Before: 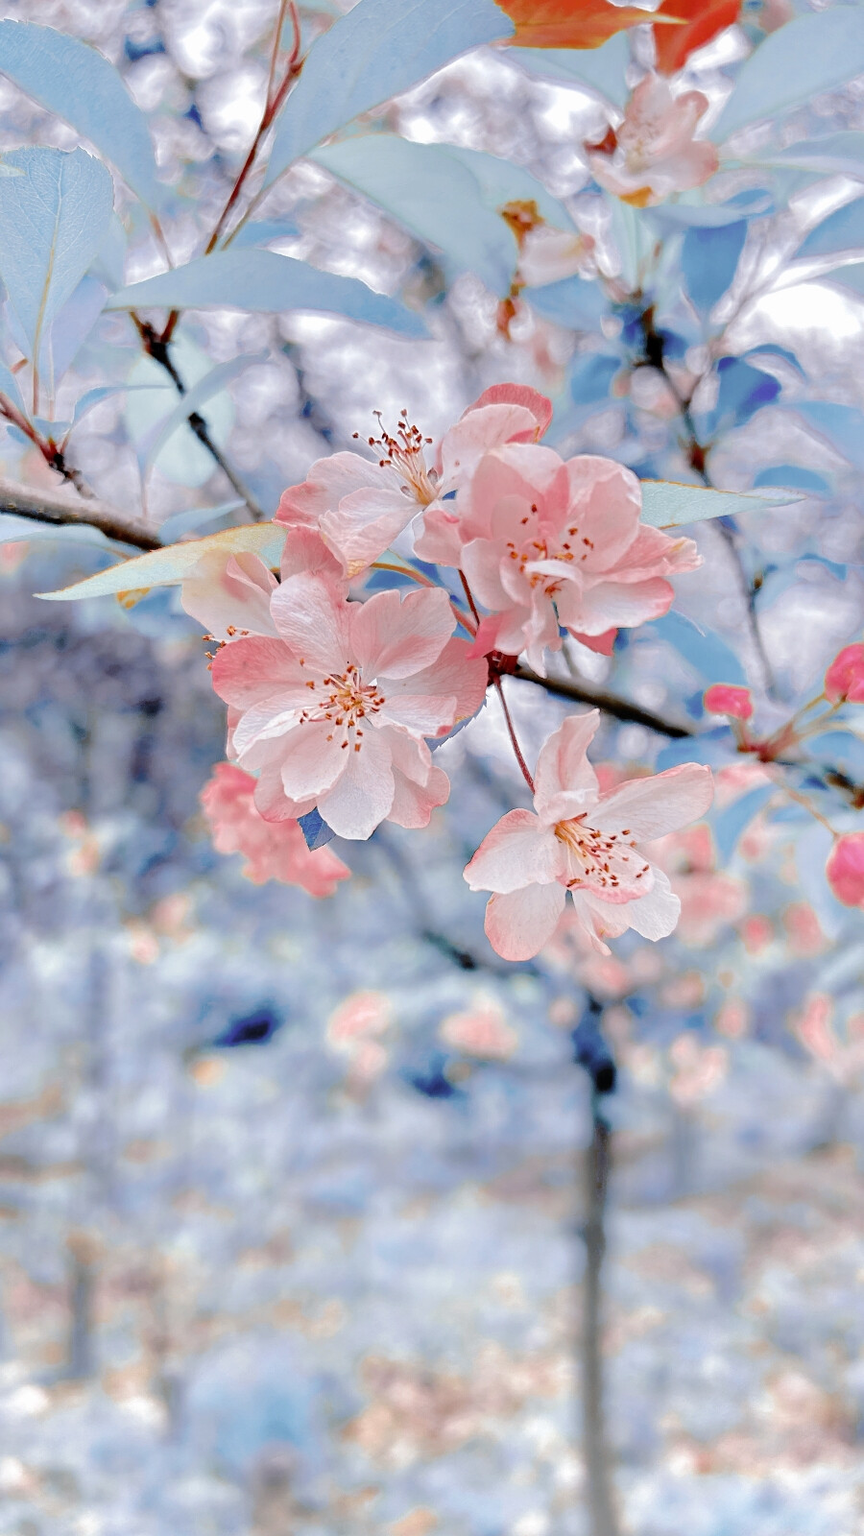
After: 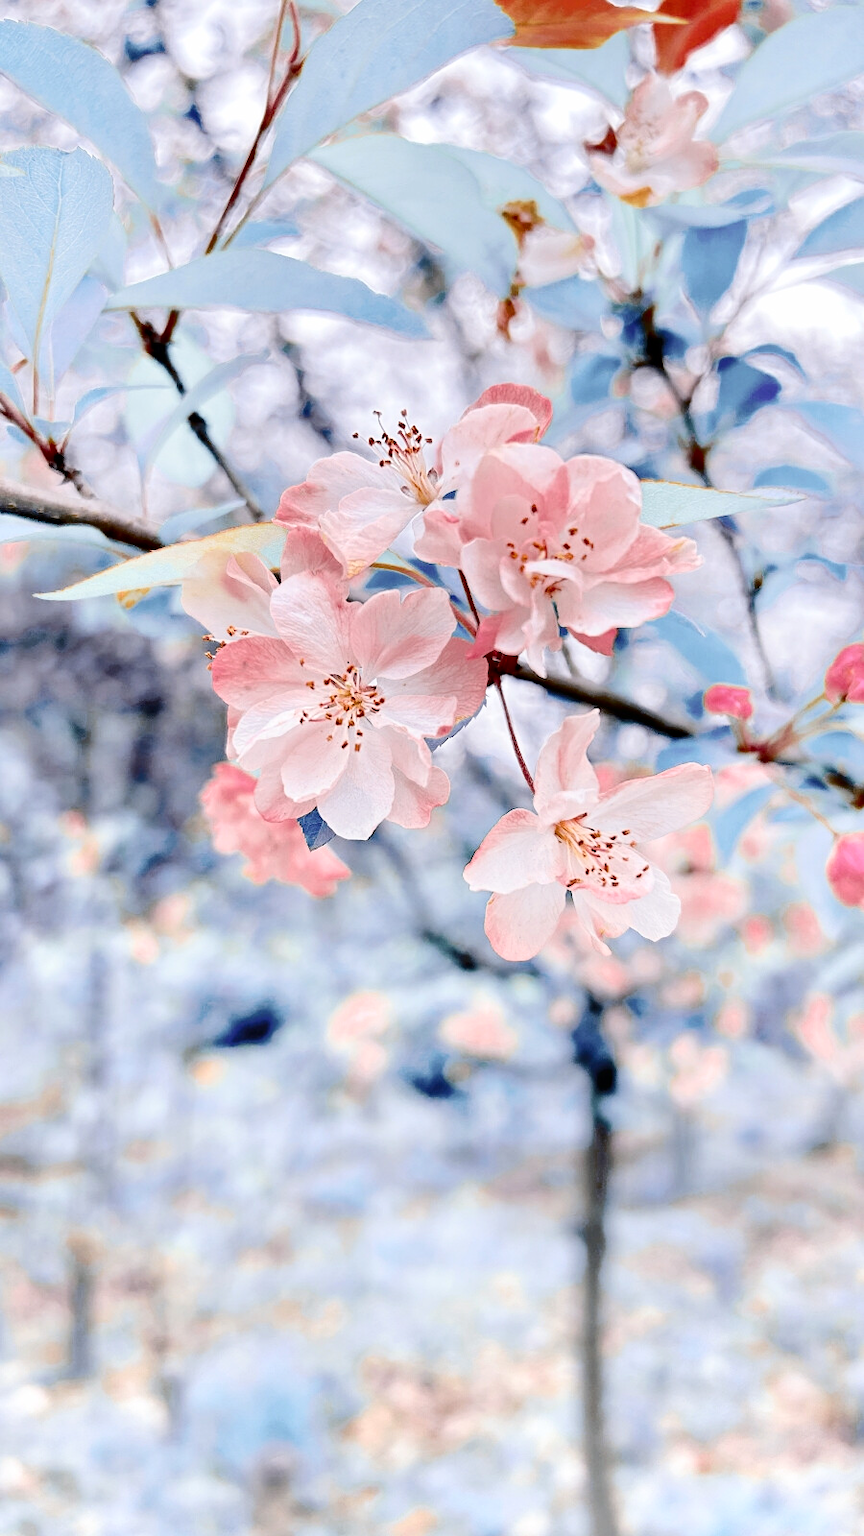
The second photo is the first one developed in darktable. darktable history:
contrast brightness saturation: contrast 0.288
